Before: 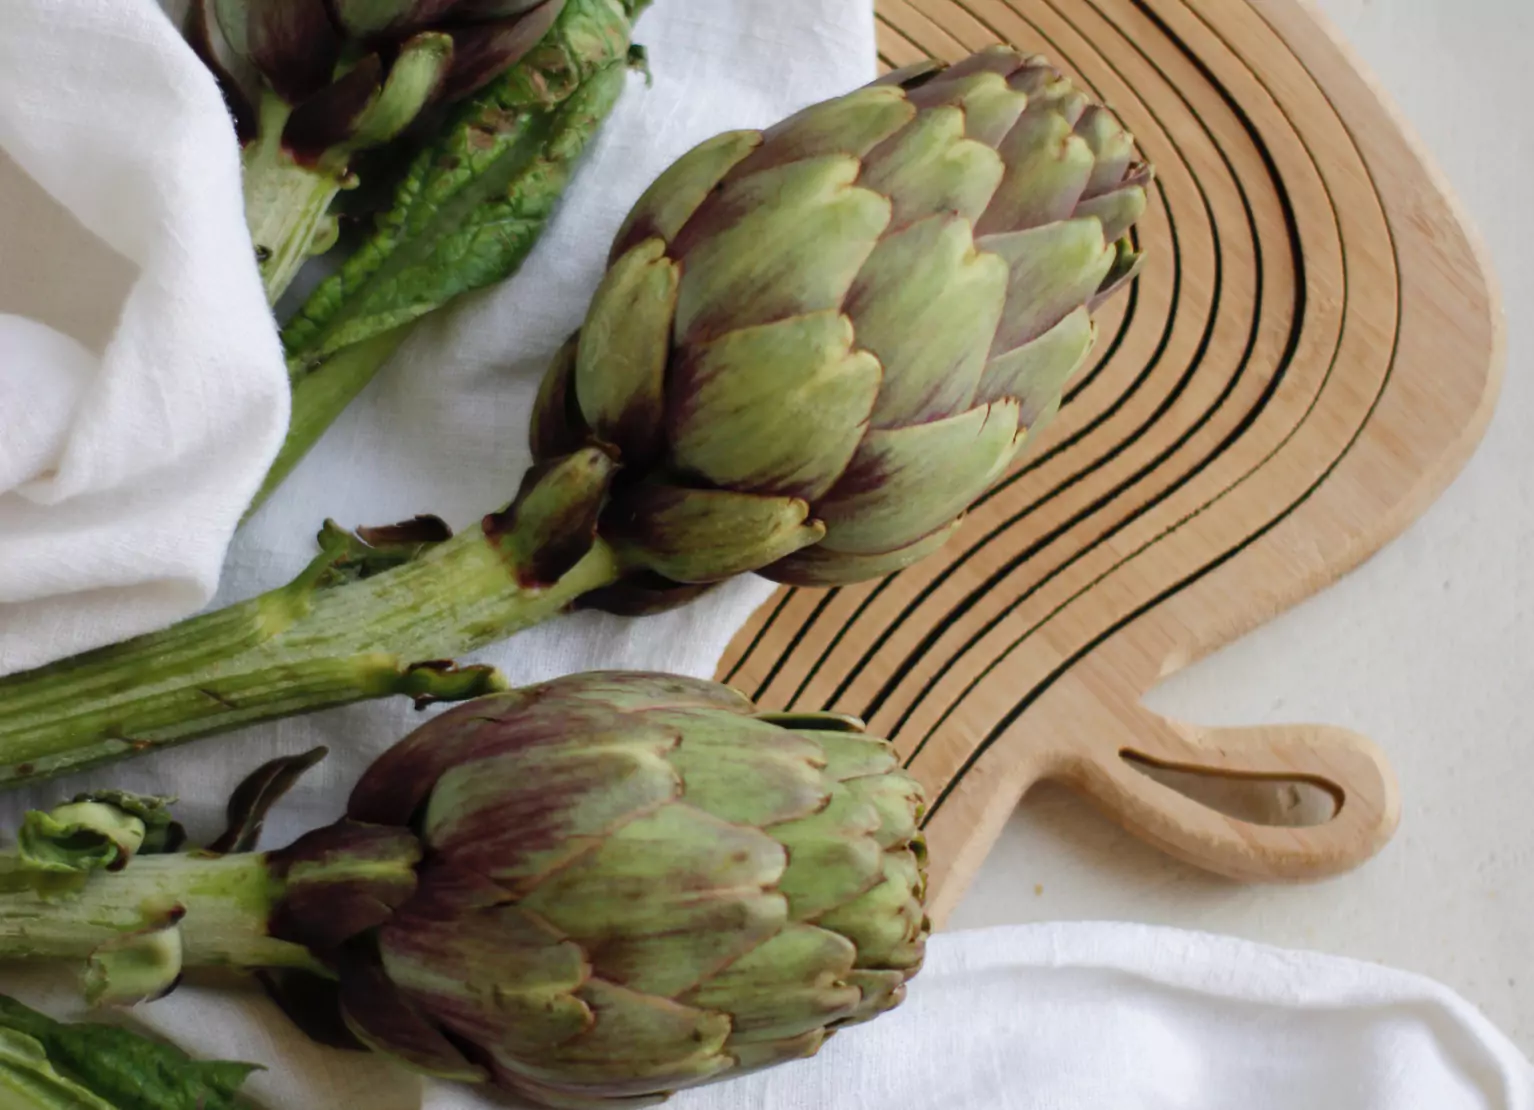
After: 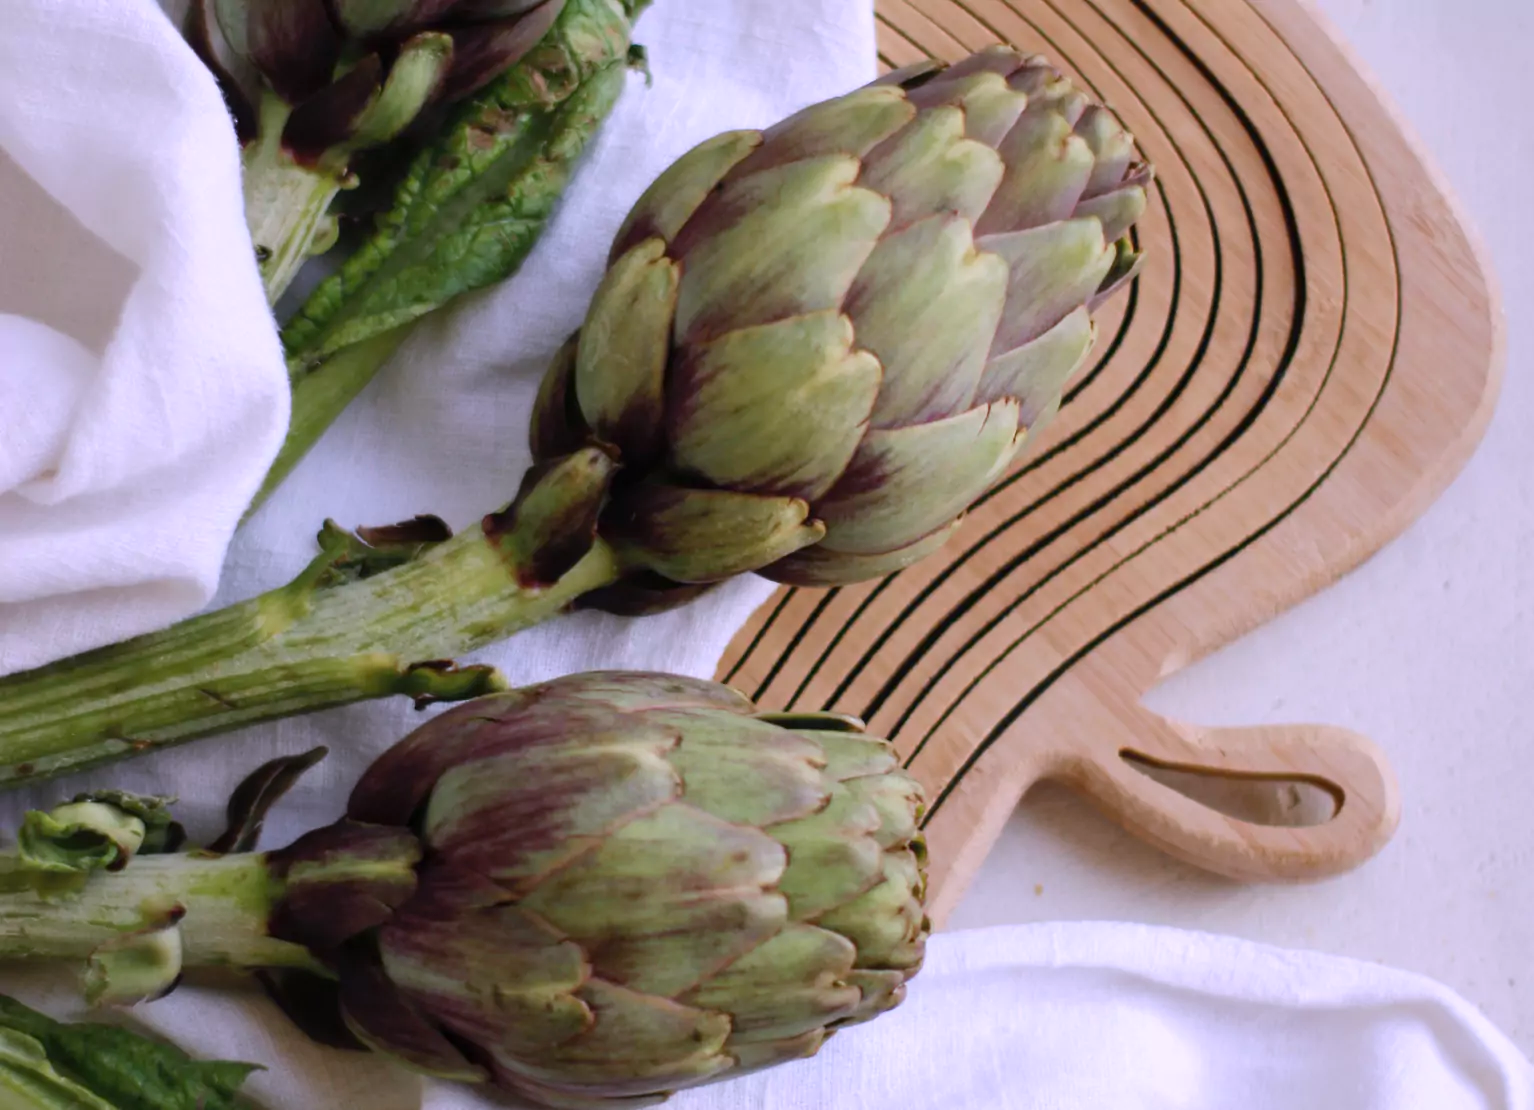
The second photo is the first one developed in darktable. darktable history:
white balance: red 1.042, blue 1.17
